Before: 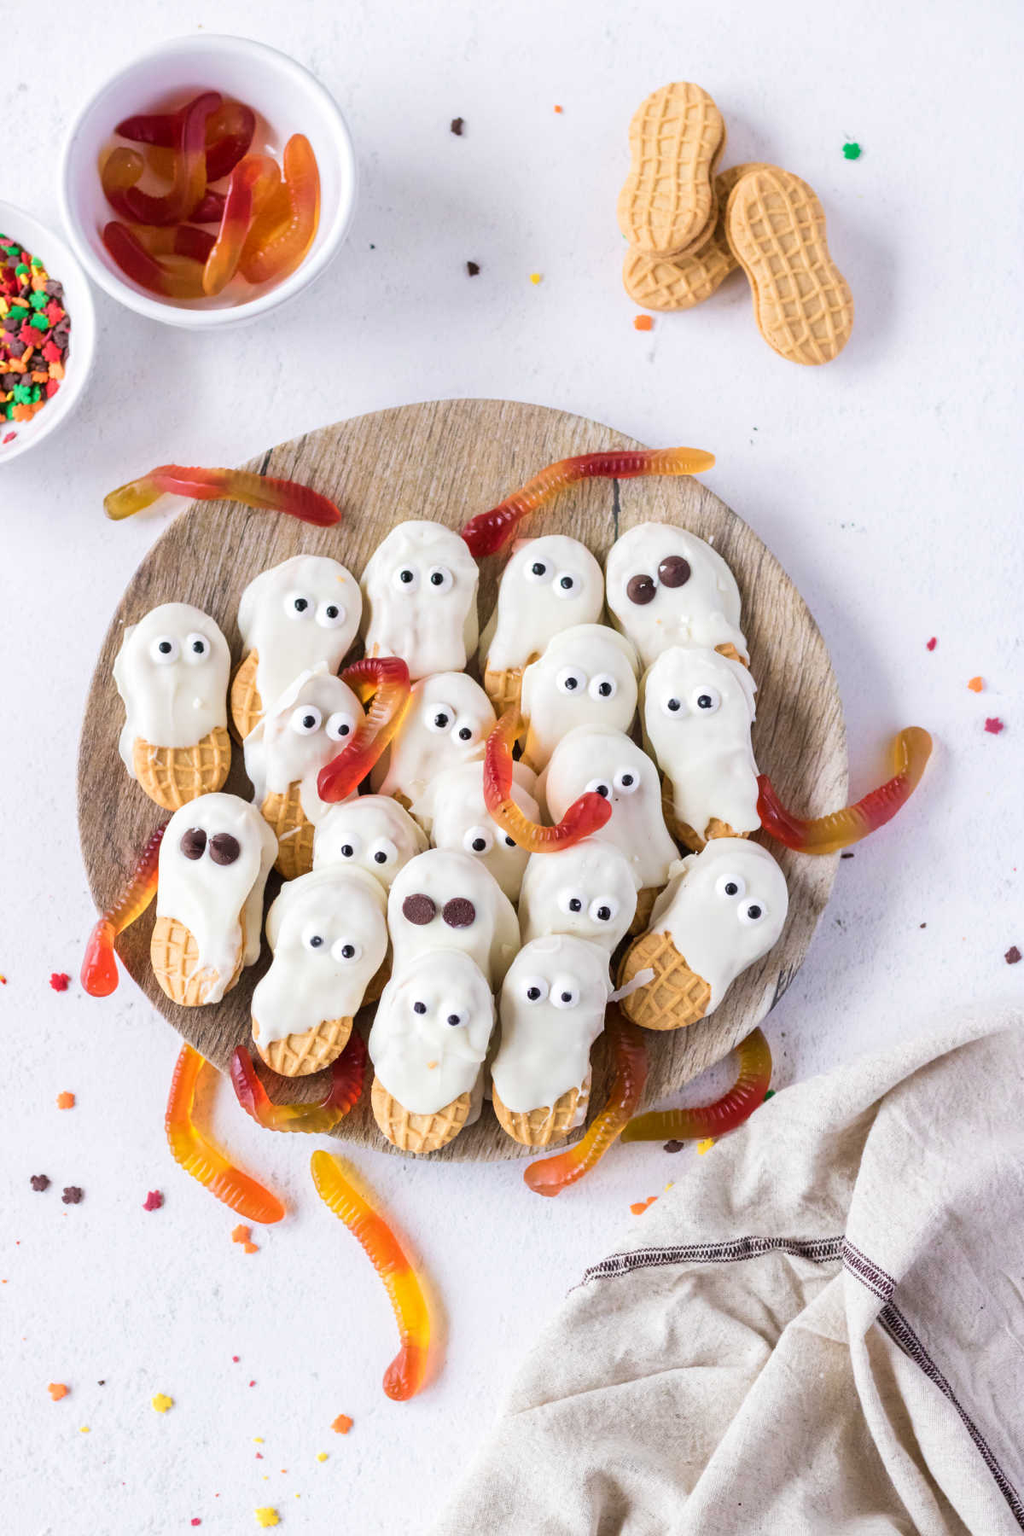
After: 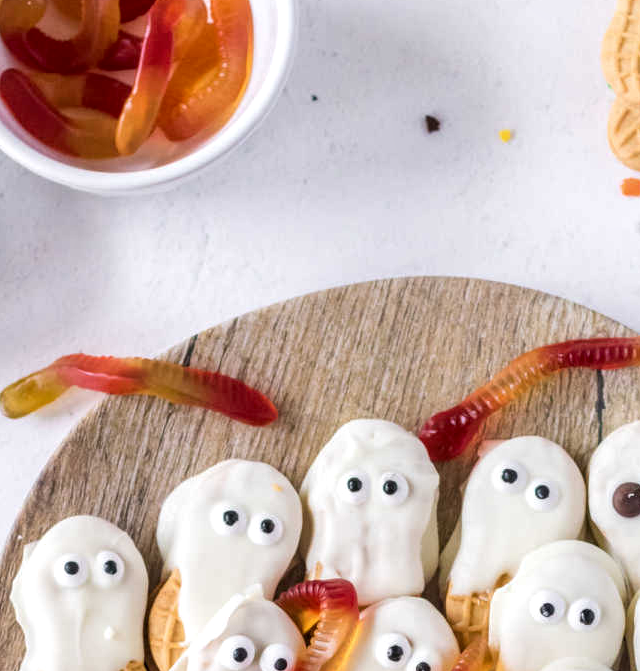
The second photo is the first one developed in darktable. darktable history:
crop: left 10.214%, top 10.627%, right 36.441%, bottom 52.072%
local contrast: detail 130%
